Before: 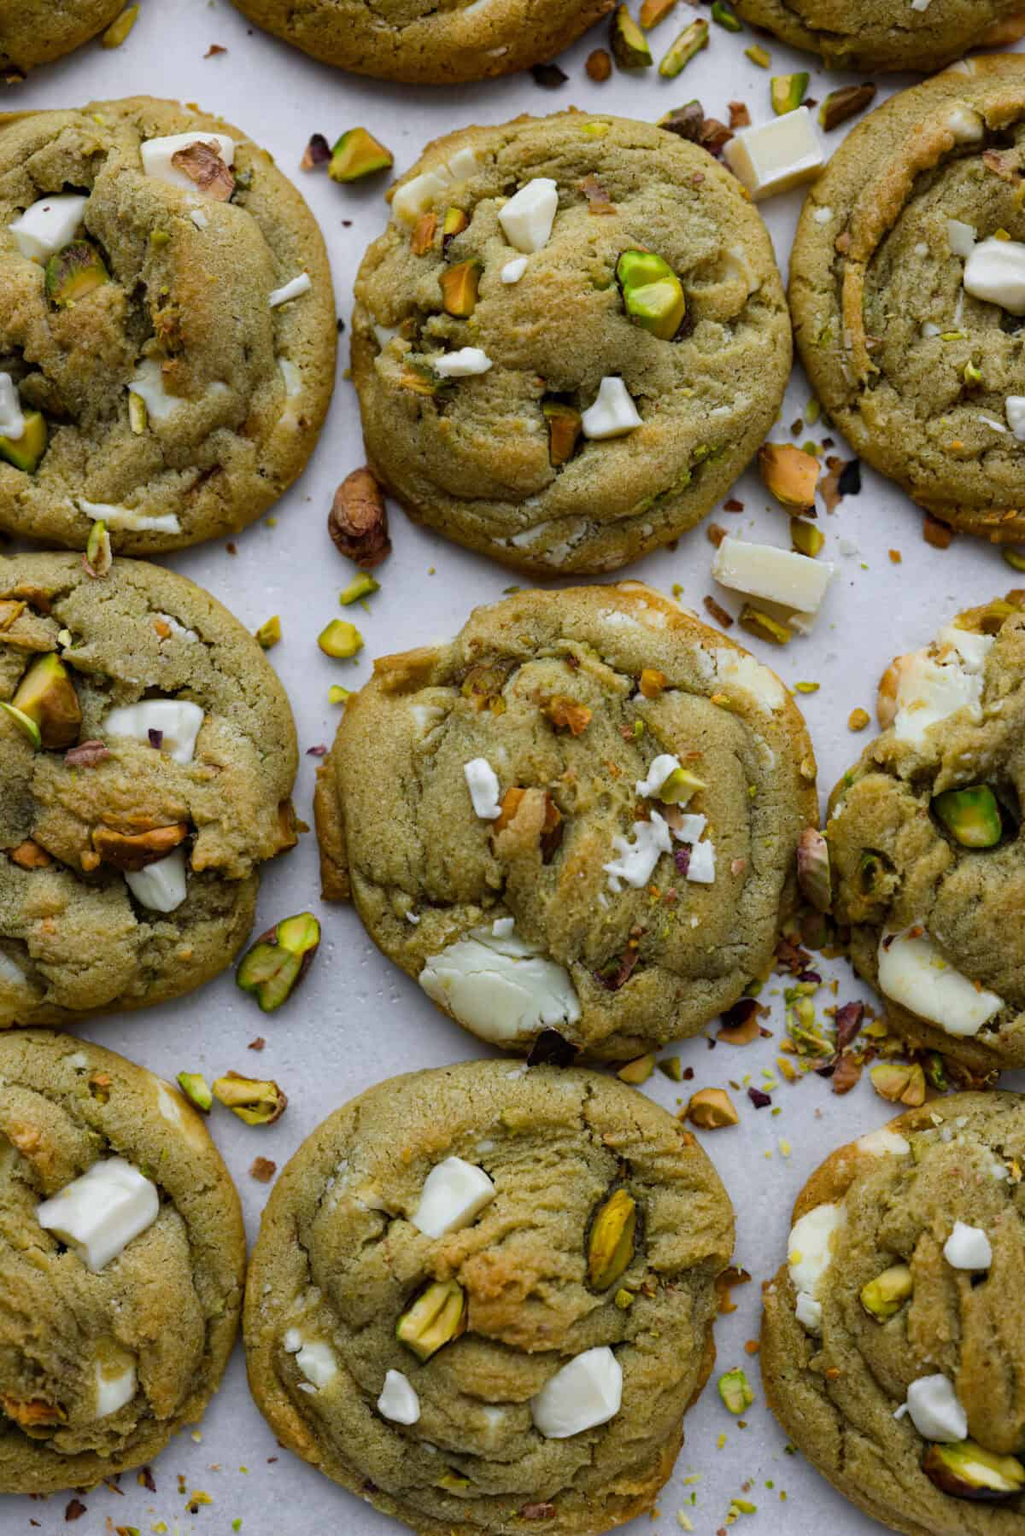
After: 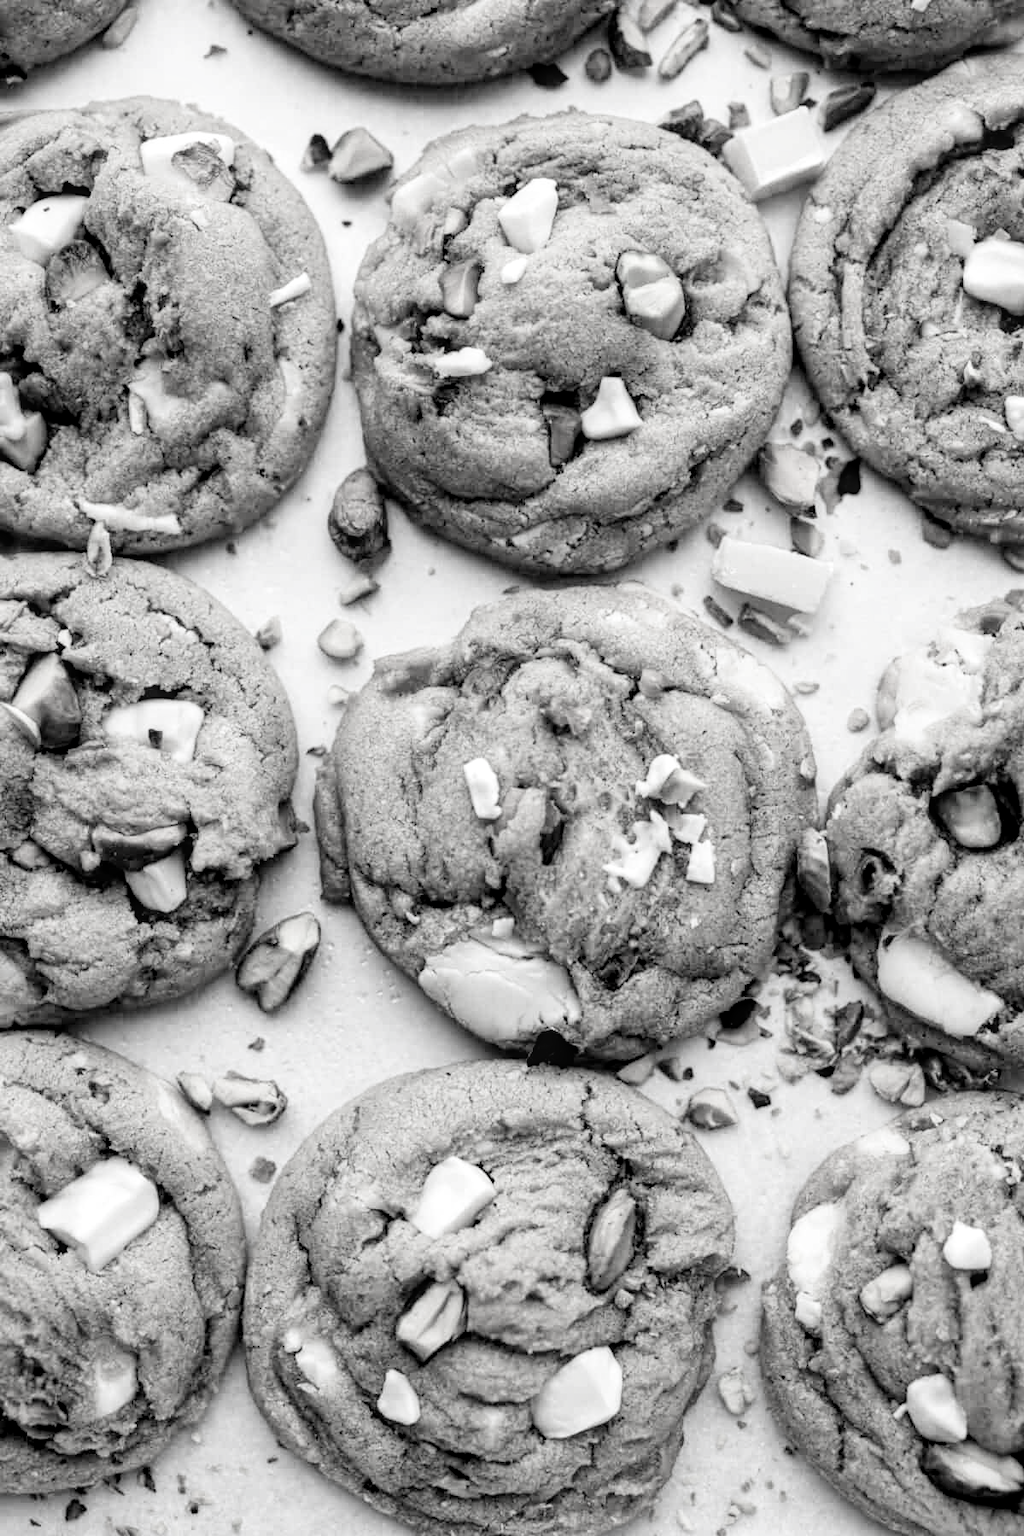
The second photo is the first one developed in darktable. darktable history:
exposure: black level correction 0, exposure 1.001 EV, compensate highlight preservation false
filmic rgb: black relative exposure -5 EV, white relative exposure 3.55 EV, threshold 2.96 EV, hardness 3.17, contrast 1.194, highlights saturation mix -48.71%, color science v4 (2020), enable highlight reconstruction true
local contrast: on, module defaults
